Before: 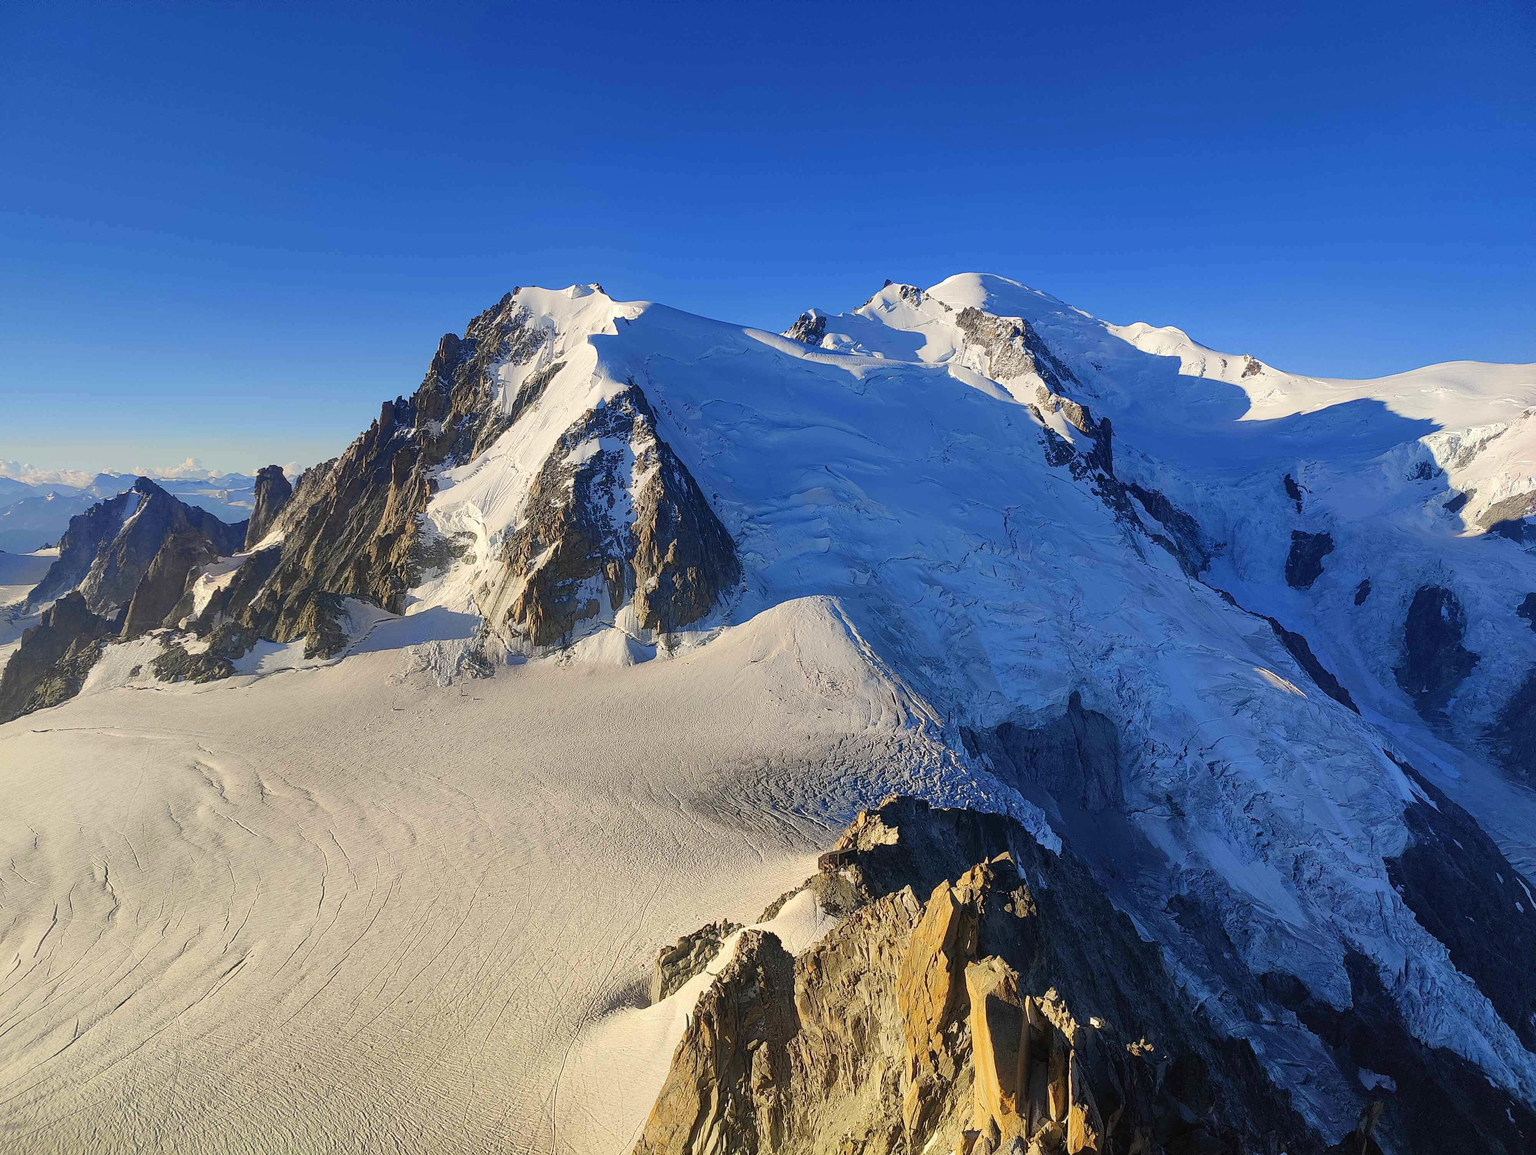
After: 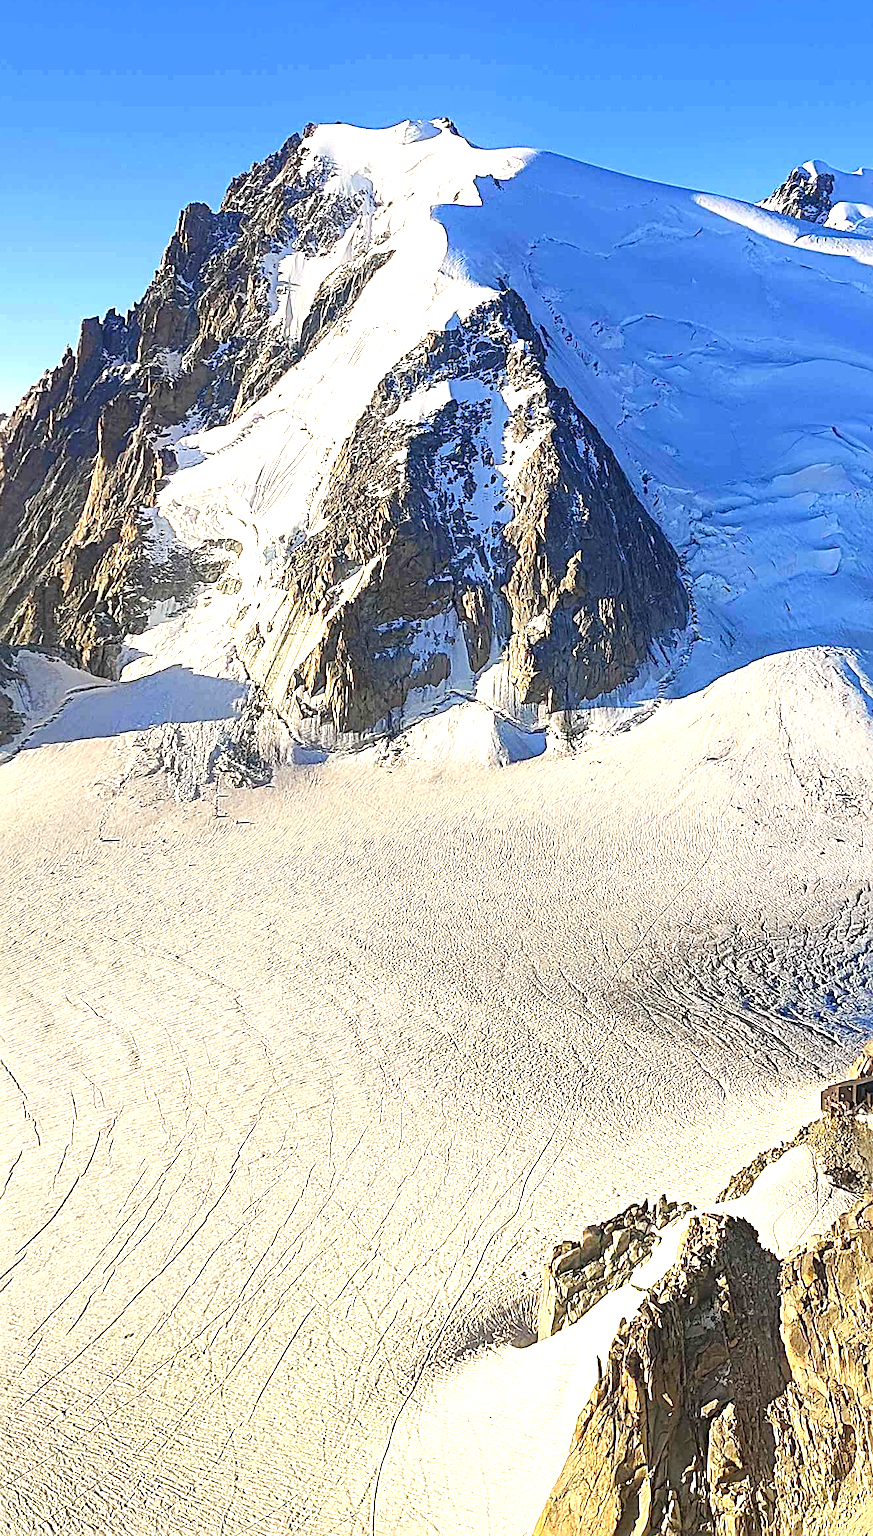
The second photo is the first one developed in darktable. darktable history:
sharpen: radius 4
crop and rotate: left 21.77%, top 18.528%, right 44.676%, bottom 2.997%
exposure: black level correction 0, exposure 1.1 EV, compensate highlight preservation false
